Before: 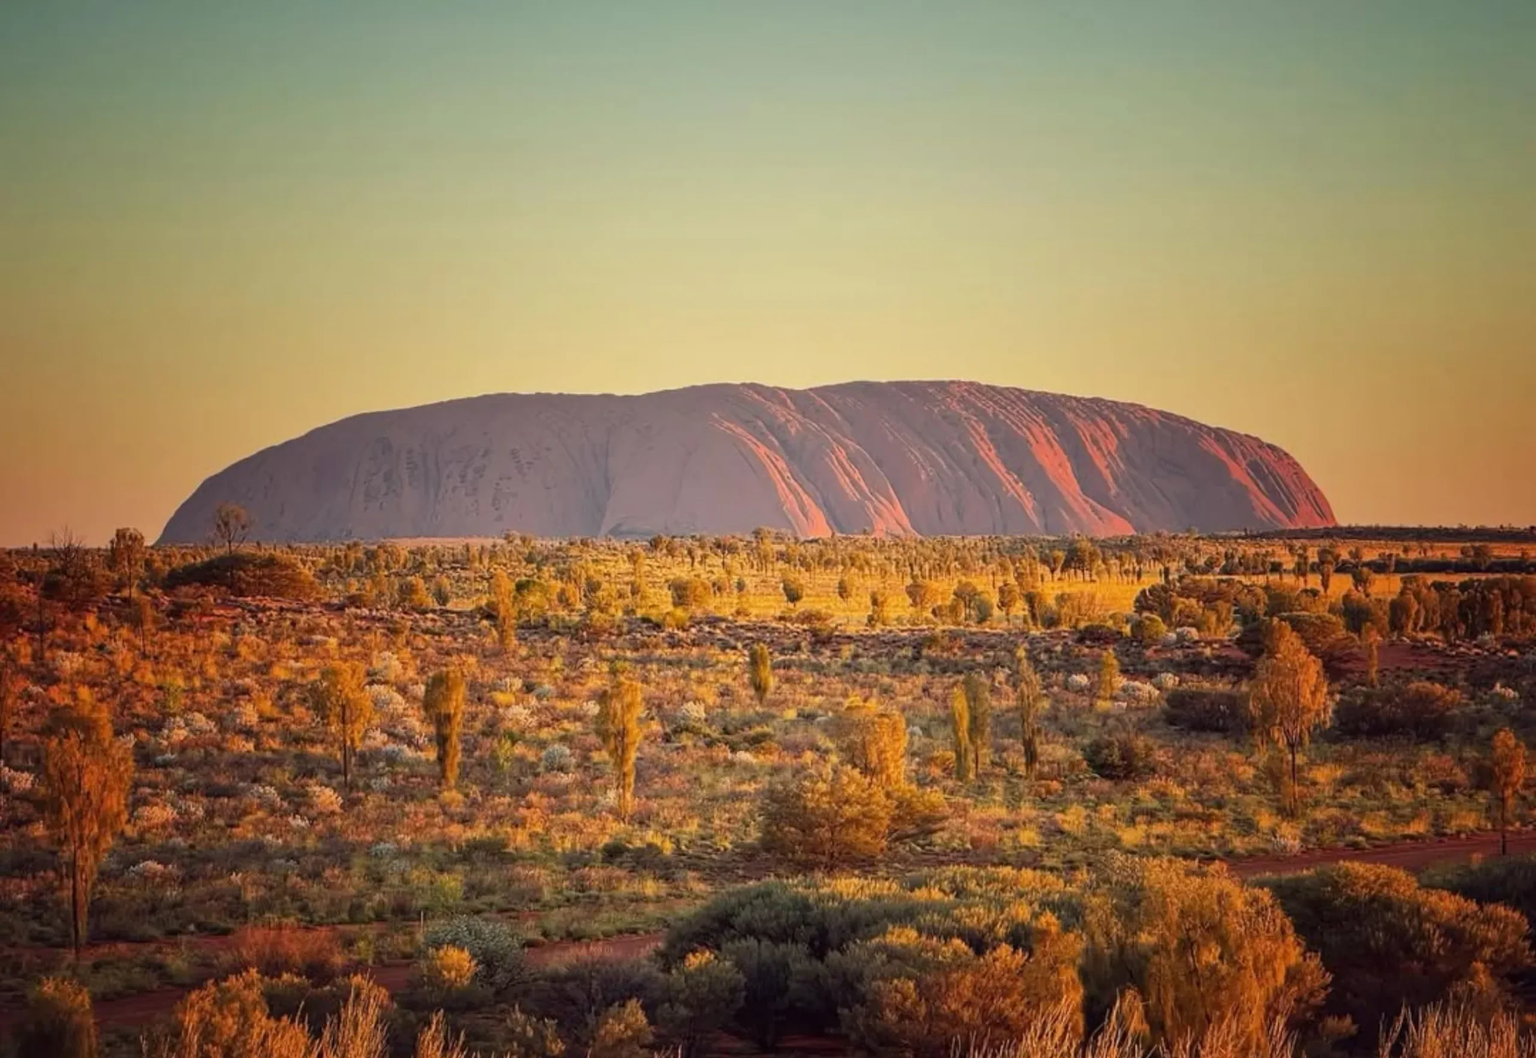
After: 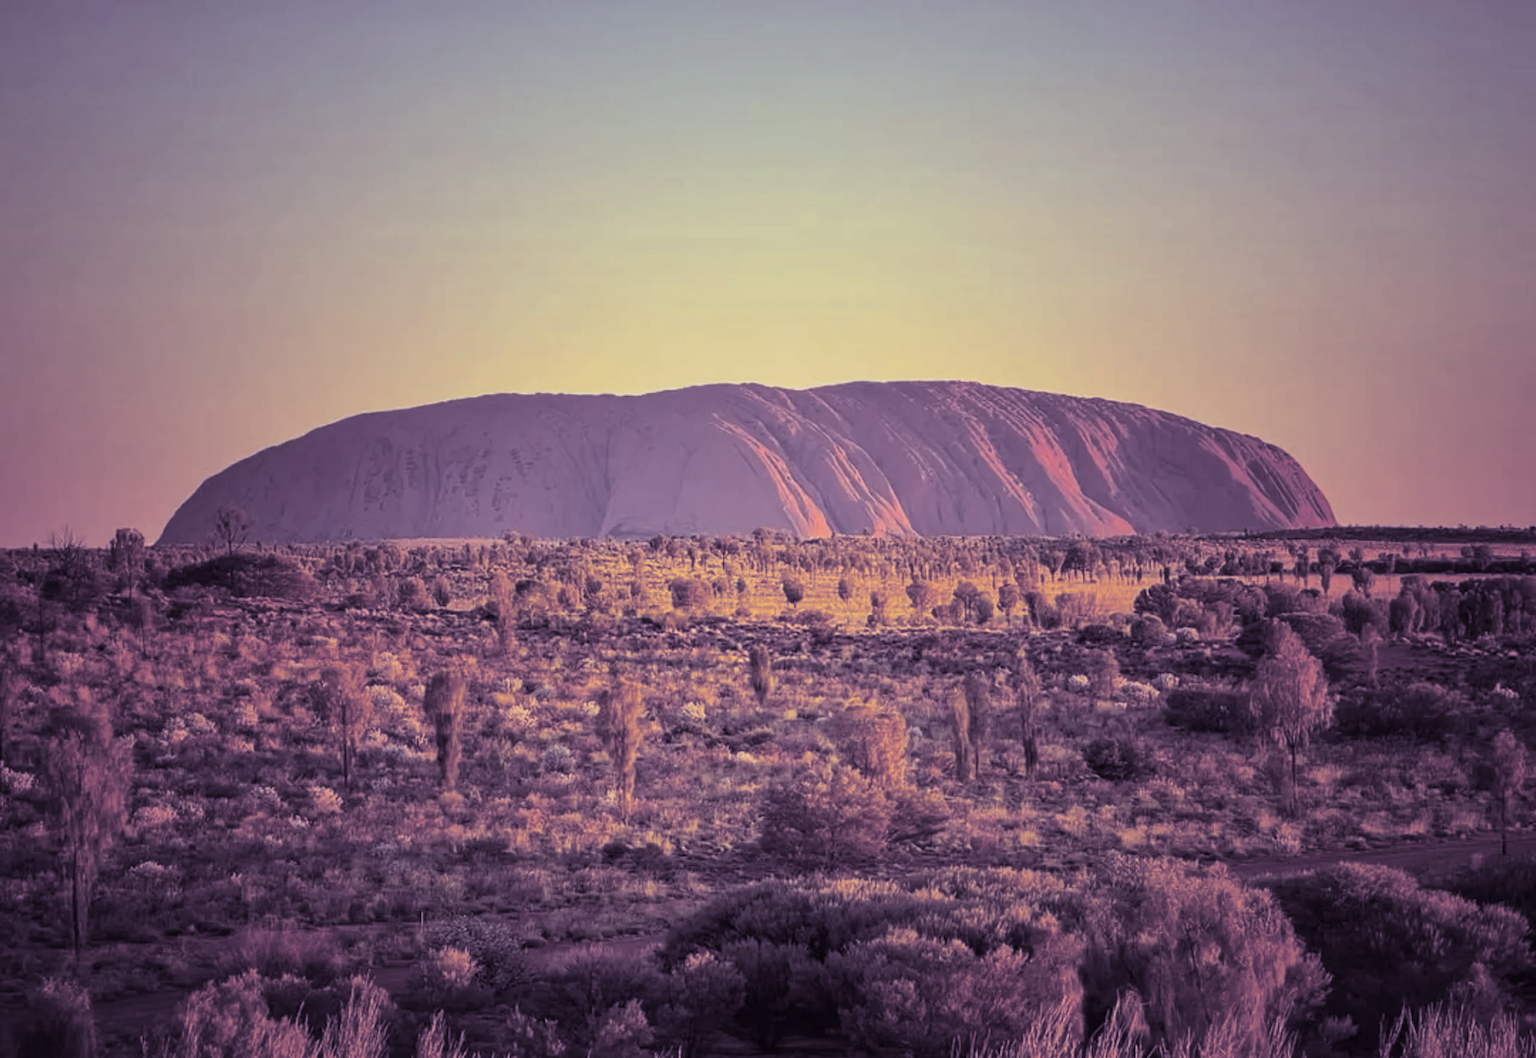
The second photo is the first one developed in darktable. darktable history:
white balance: red 0.984, blue 1.059
split-toning: shadows › hue 266.4°, shadows › saturation 0.4, highlights › hue 61.2°, highlights › saturation 0.3, compress 0%
